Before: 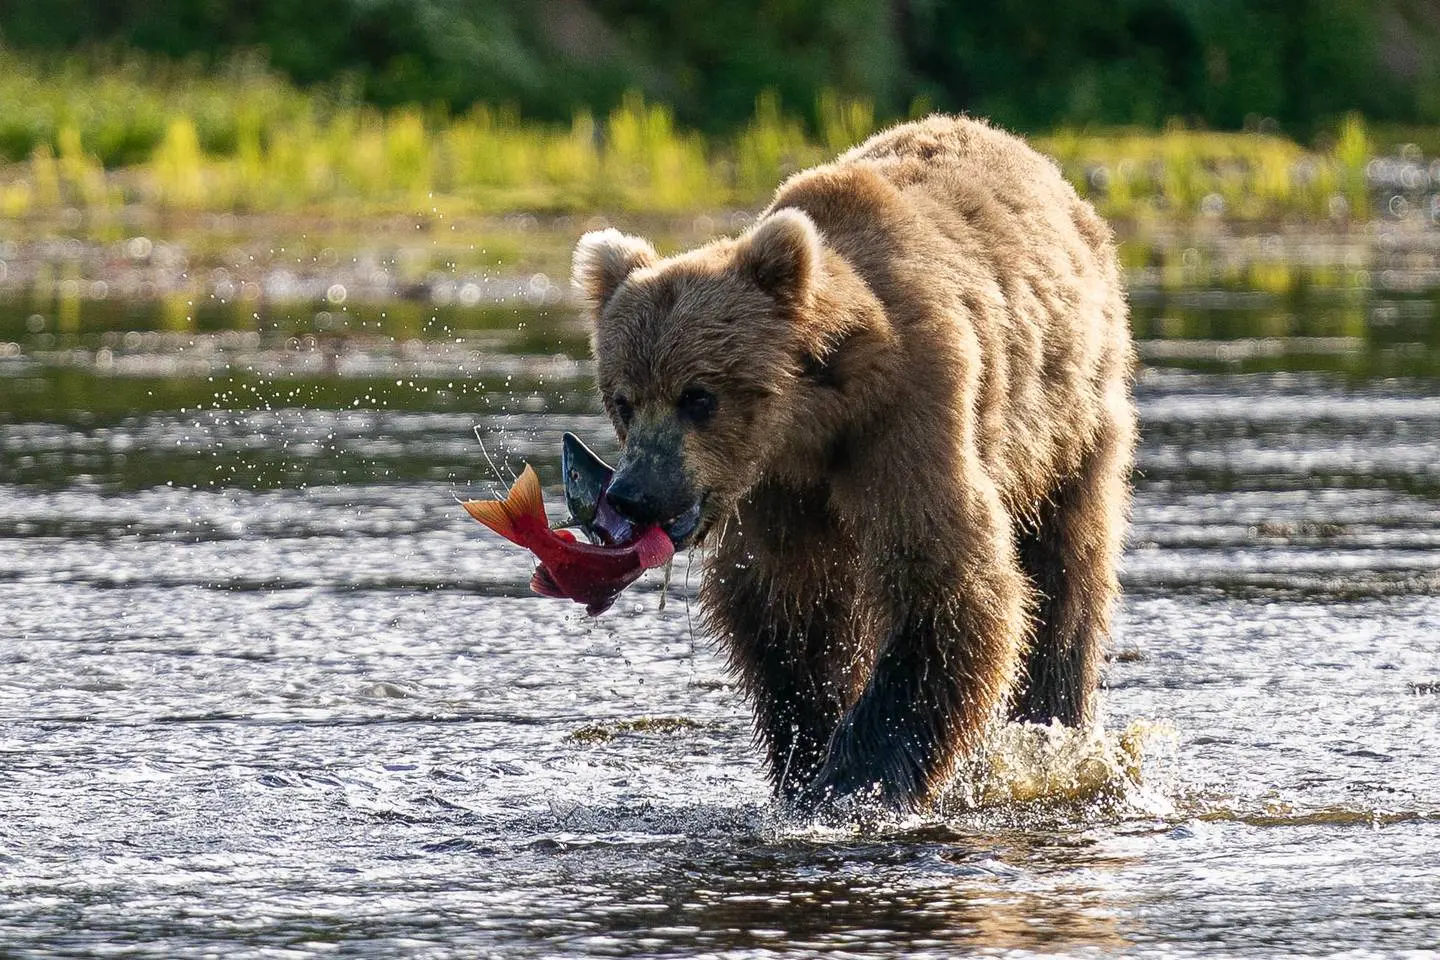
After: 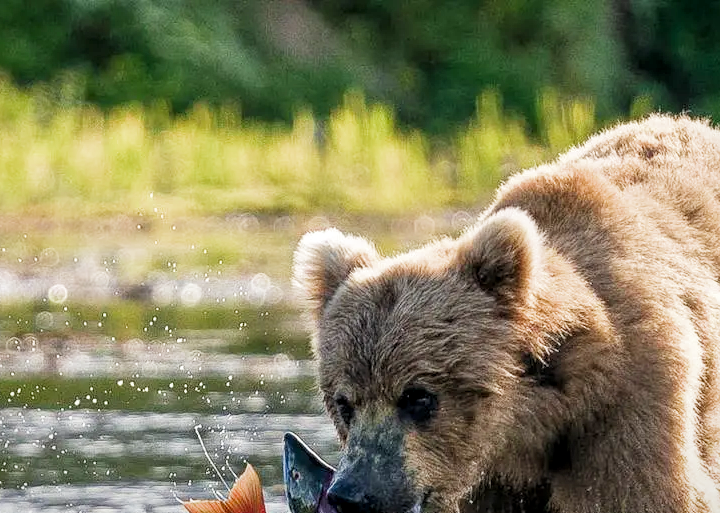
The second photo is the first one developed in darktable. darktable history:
exposure: exposure 1 EV, compensate highlight preservation false
filmic rgb: middle gray luminance 18.3%, black relative exposure -8.96 EV, white relative exposure 3.71 EV, threshold 5.96 EV, target black luminance 0%, hardness 4.91, latitude 68.27%, contrast 0.959, highlights saturation mix 19.15%, shadows ↔ highlights balance 21.27%, add noise in highlights 0.001, preserve chrominance max RGB, color science v3 (2019), use custom middle-gray values true, contrast in highlights soft, enable highlight reconstruction true
vignetting: fall-off start 100.61%, brightness -0.235, saturation 0.143, width/height ratio 1.321
crop: left 19.392%, right 30.335%, bottom 46.316%
color correction: highlights a* -0.209, highlights b* -0.092
local contrast: highlights 104%, shadows 99%, detail 119%, midtone range 0.2
